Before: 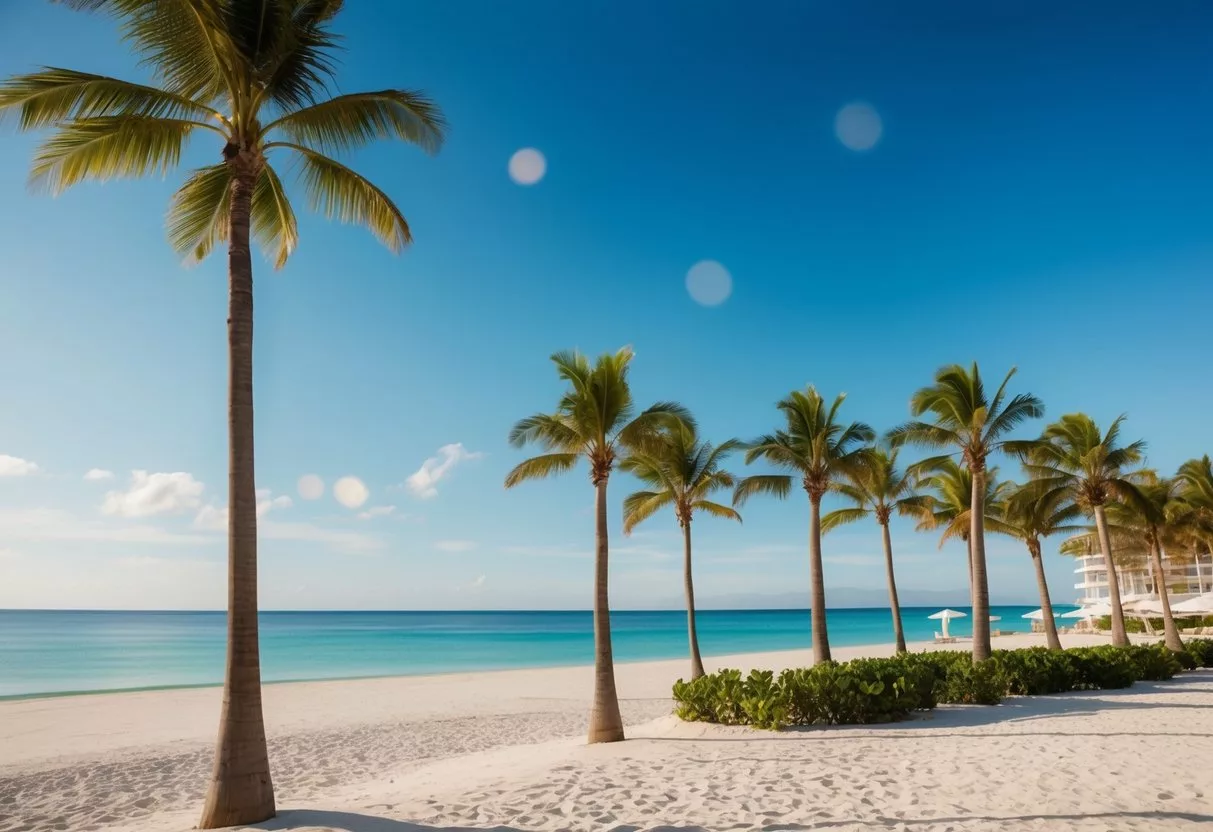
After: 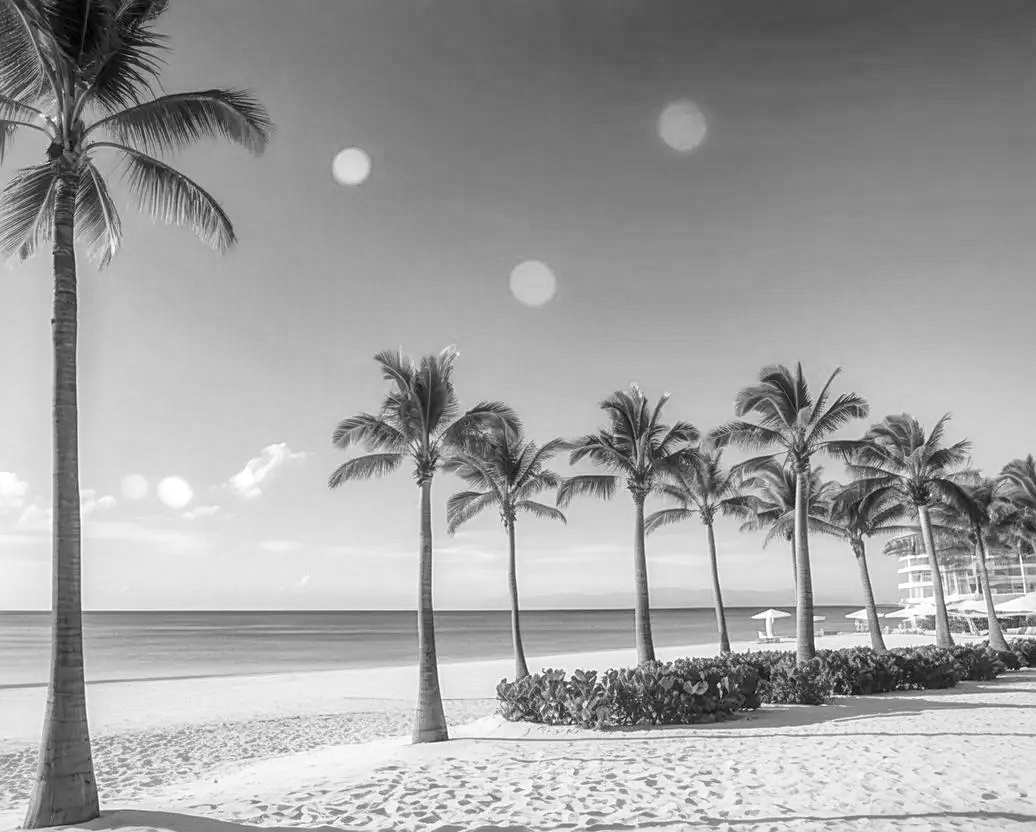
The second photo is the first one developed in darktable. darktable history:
crop and rotate: left 14.584%
local contrast: highlights 74%, shadows 55%, detail 176%, midtone range 0.207
monochrome: on, module defaults
haze removal: strength -0.05
shadows and highlights: on, module defaults
sharpen: on, module defaults
rotate and perspective: automatic cropping original format, crop left 0, crop top 0
base curve: curves: ch0 [(0, 0) (0.028, 0.03) (0.121, 0.232) (0.46, 0.748) (0.859, 0.968) (1, 1)], preserve colors none
